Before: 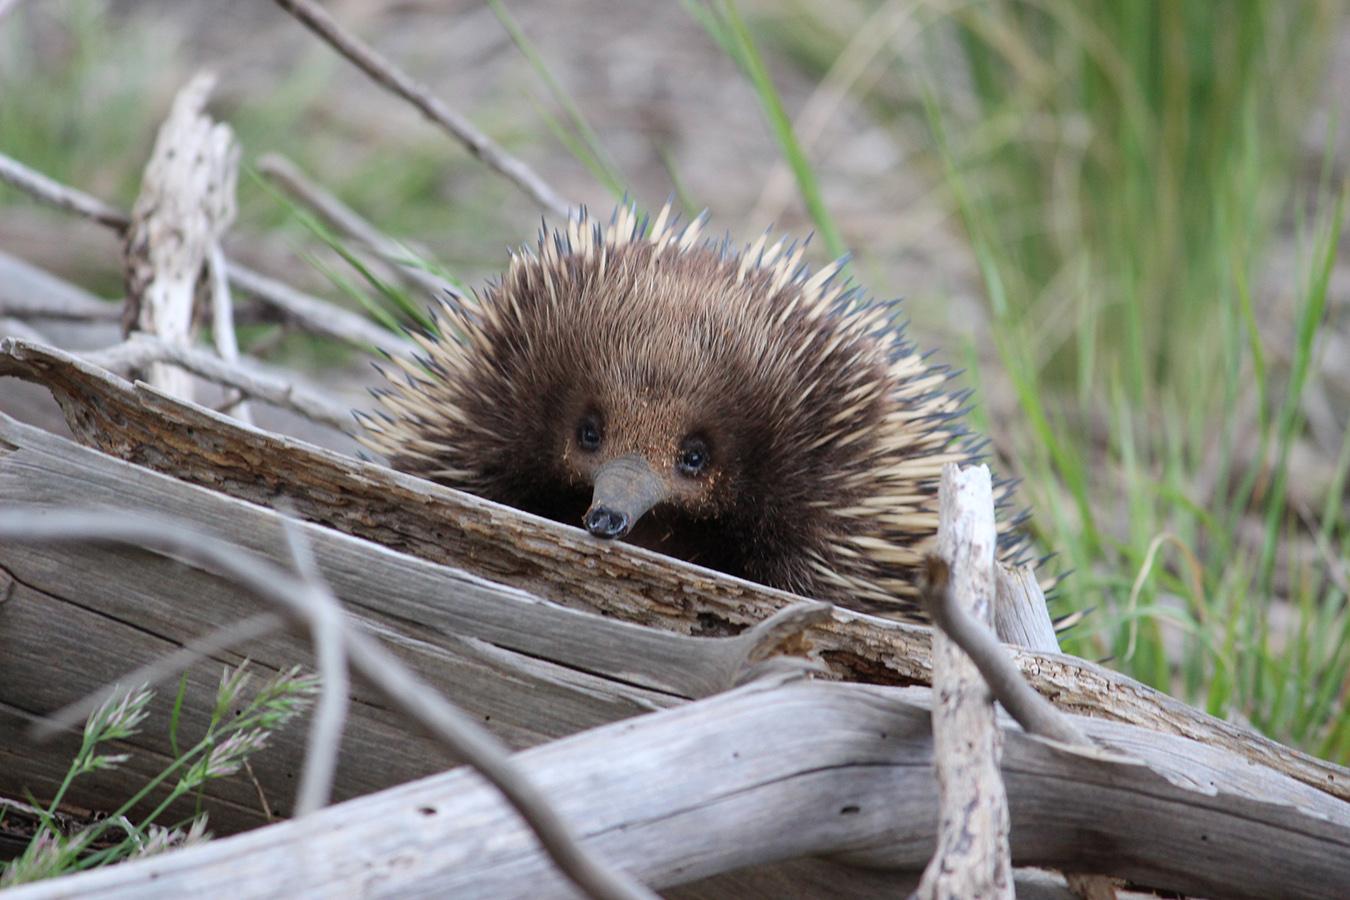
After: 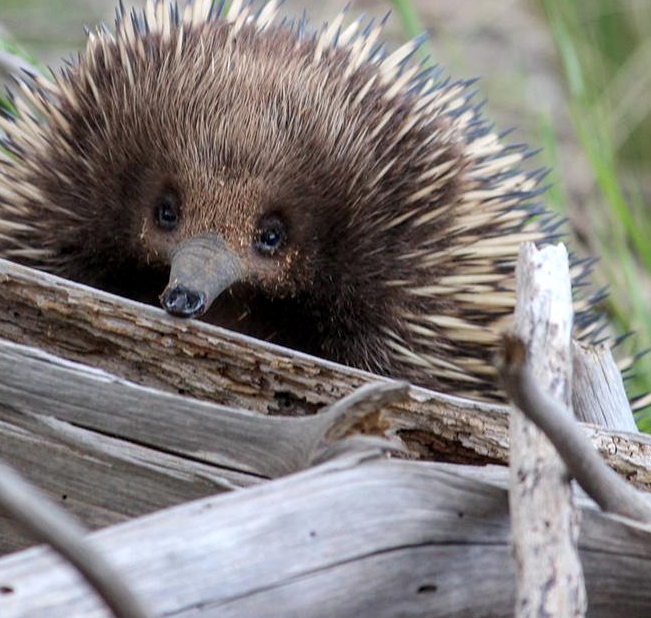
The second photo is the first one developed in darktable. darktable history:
local contrast: on, module defaults
crop: left 31.379%, top 24.658%, right 20.326%, bottom 6.628%
